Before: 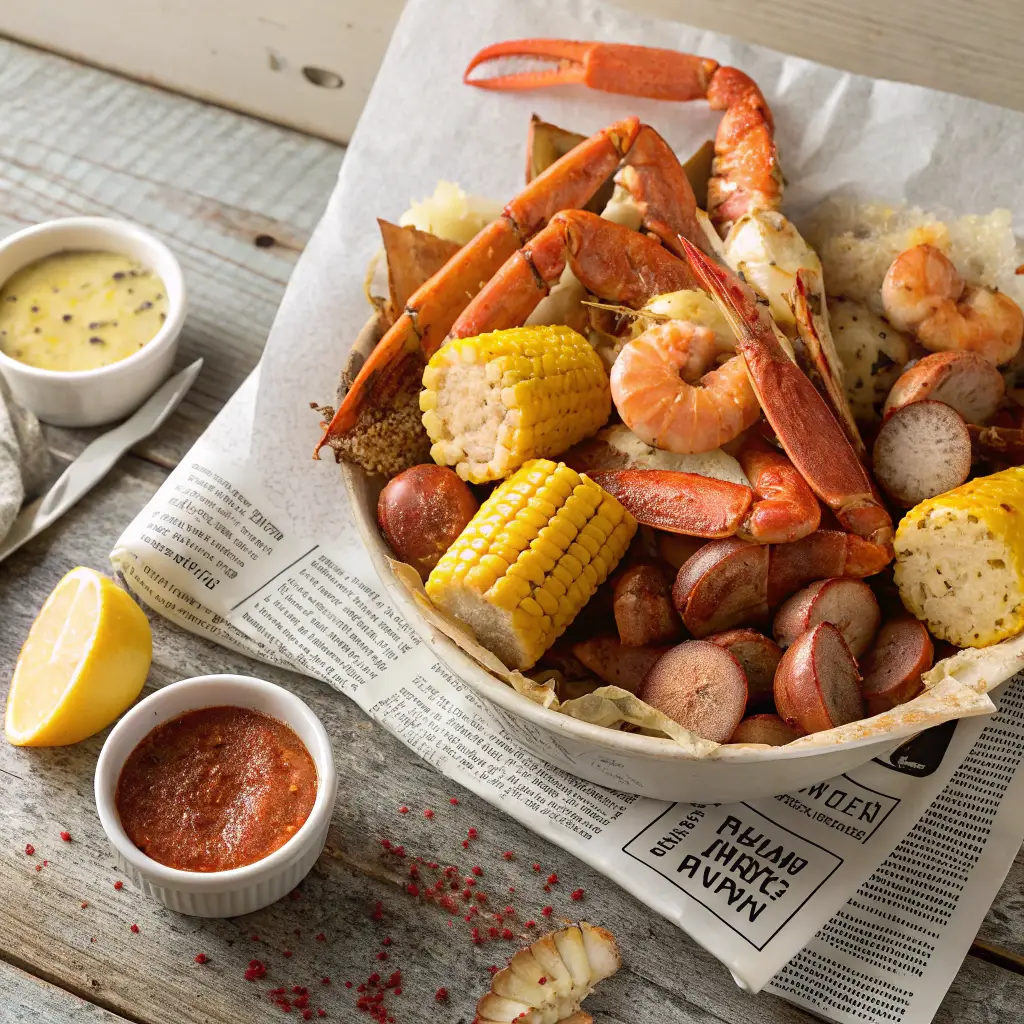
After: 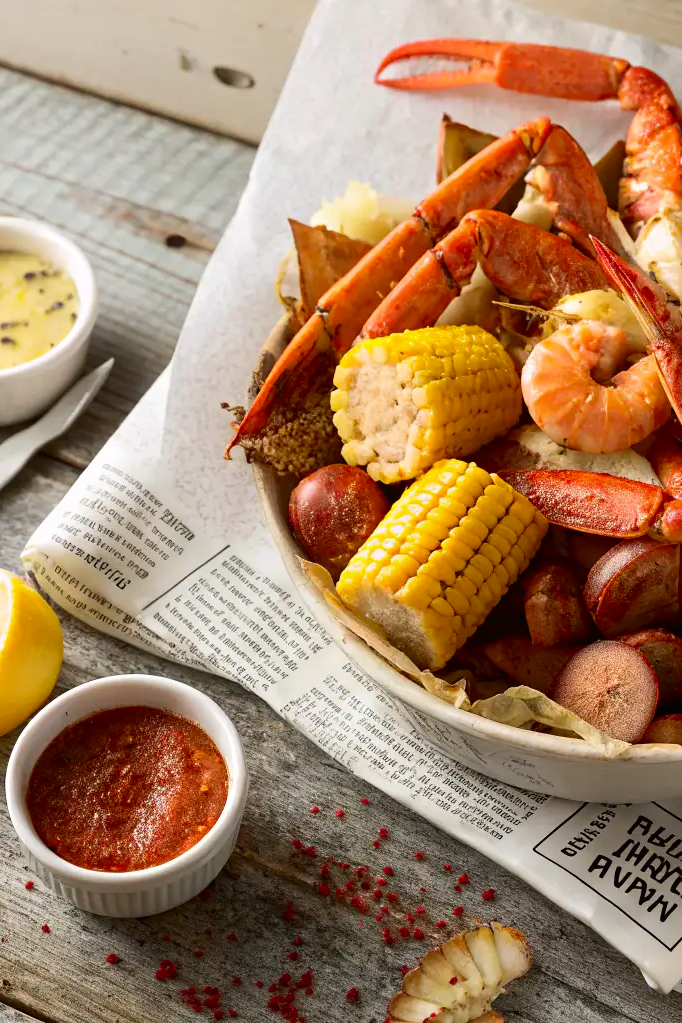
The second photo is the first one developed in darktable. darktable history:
crop and rotate: left 8.786%, right 24.548%
contrast brightness saturation: contrast 0.13, brightness -0.05, saturation 0.16
